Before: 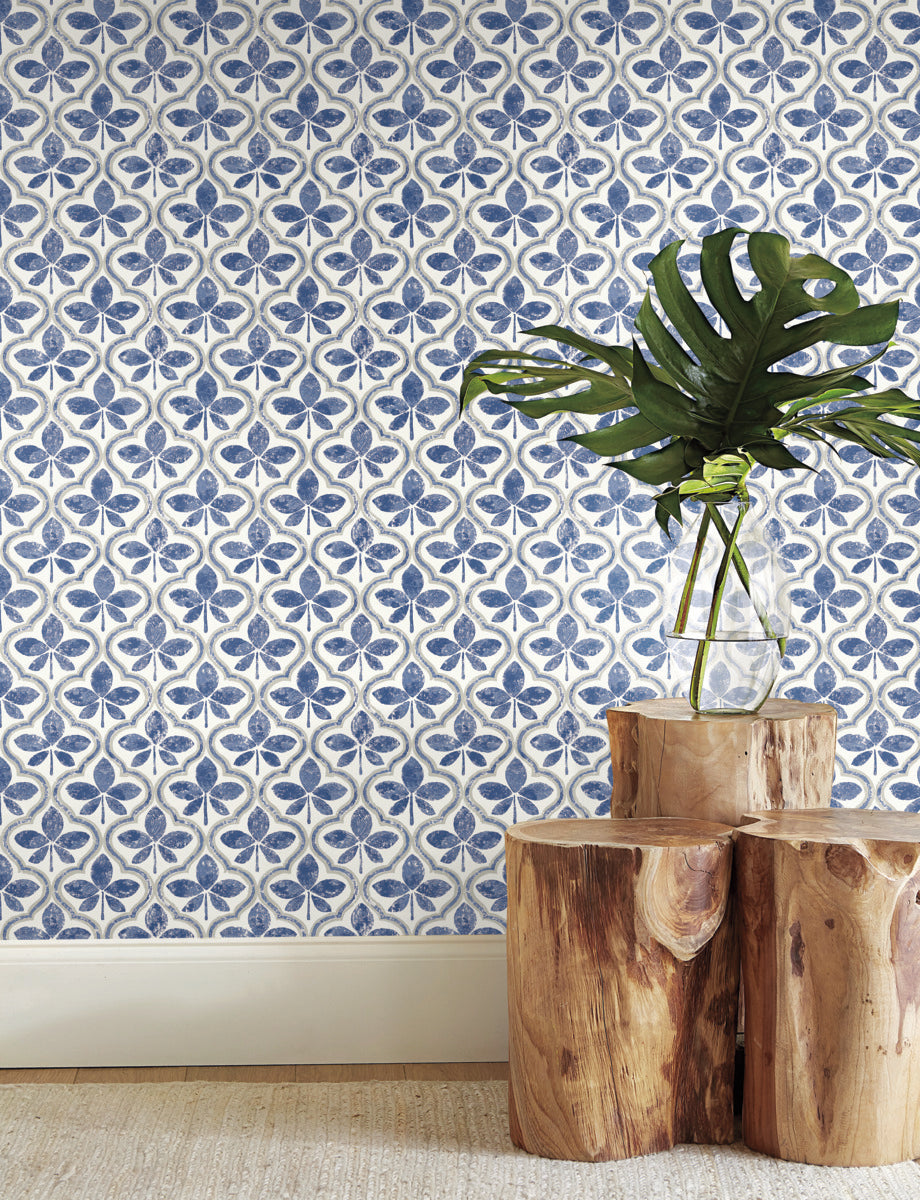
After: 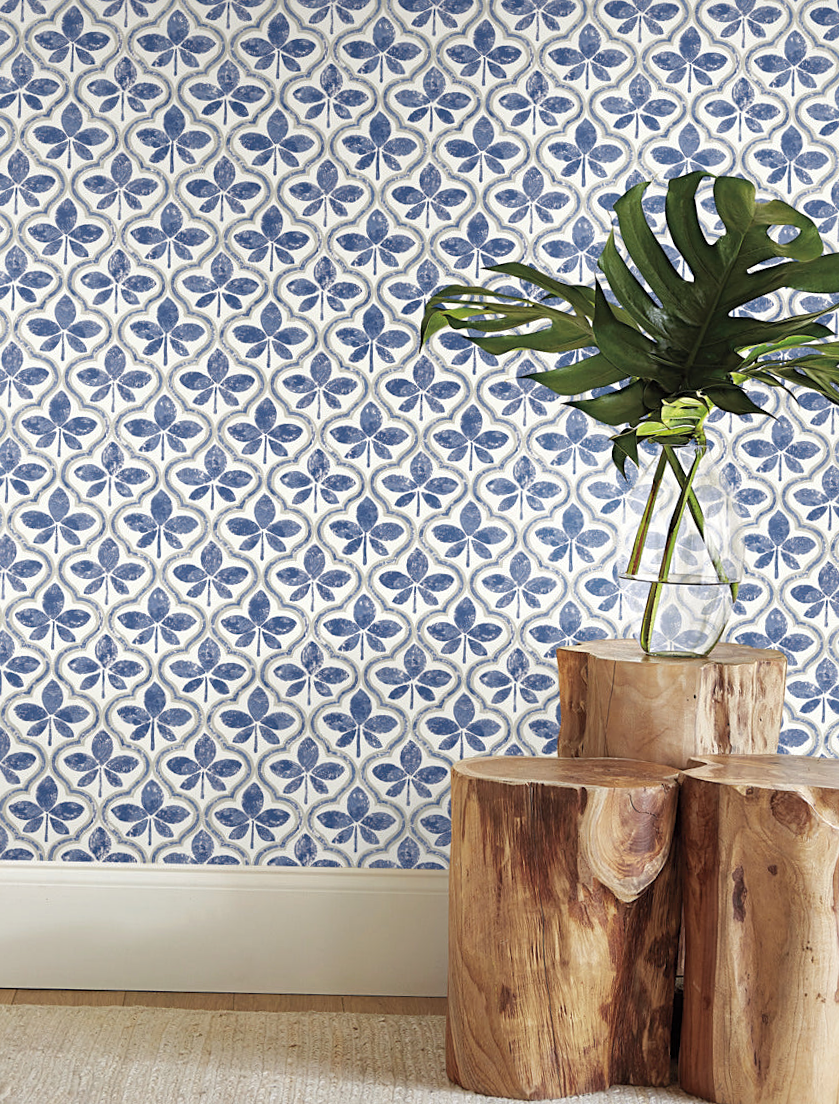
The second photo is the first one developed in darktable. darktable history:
crop and rotate: angle -1.91°, left 3.165%, top 3.589%, right 1.651%, bottom 0.427%
sharpen: amount 0.204
